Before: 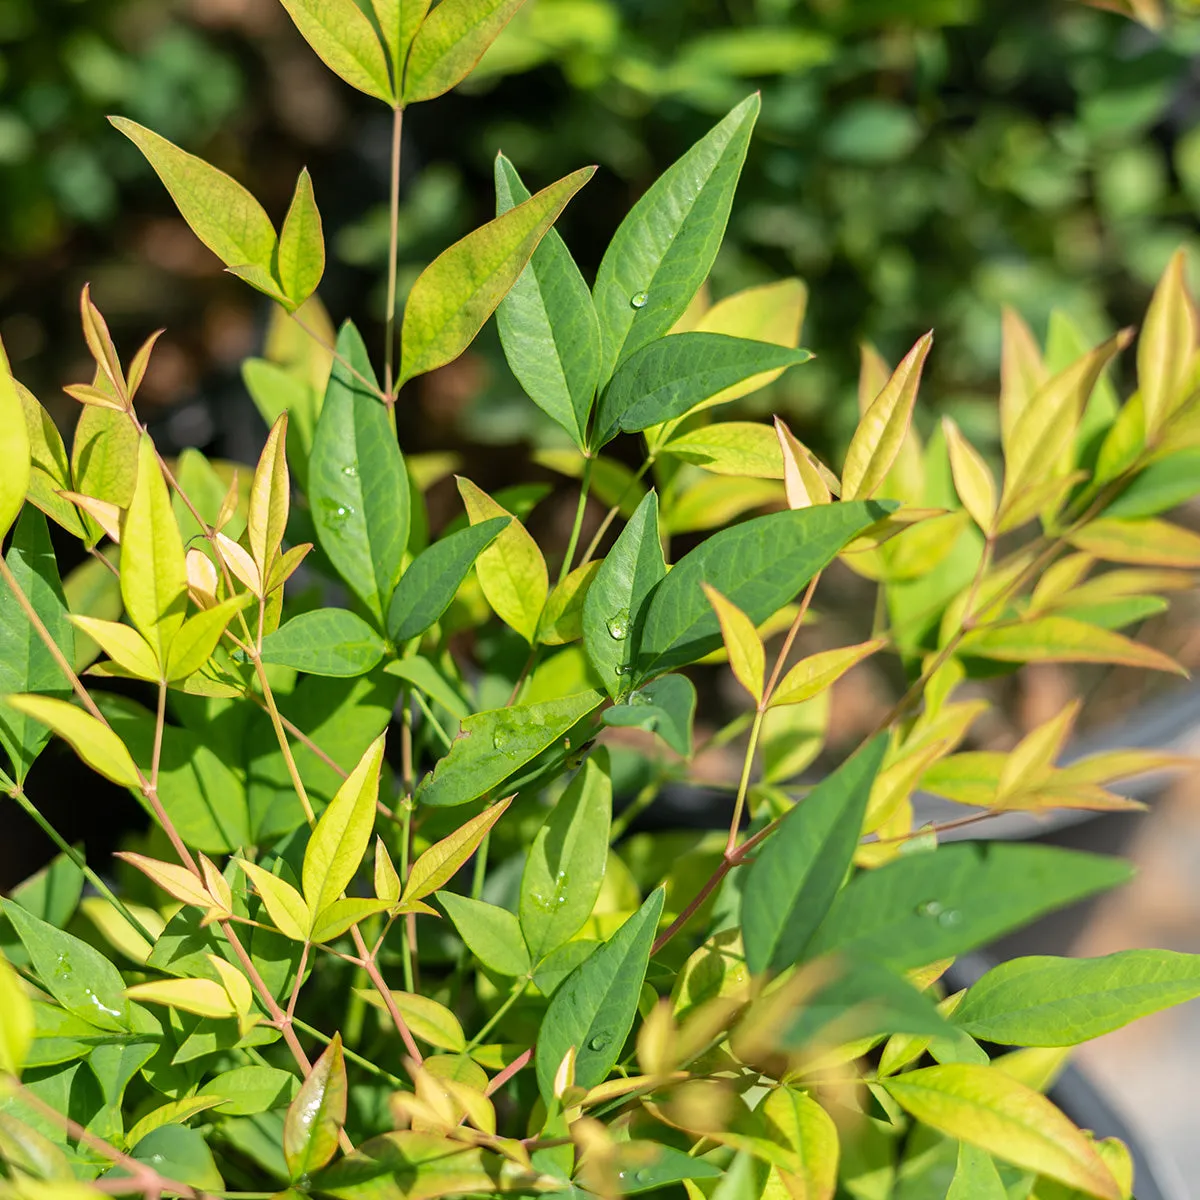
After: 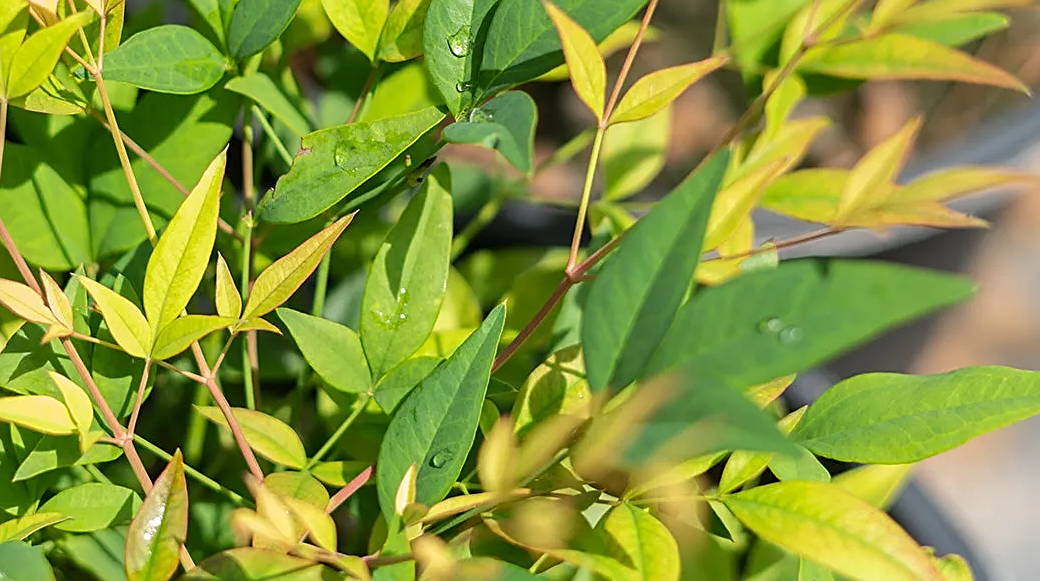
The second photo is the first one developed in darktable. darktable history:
sharpen: on, module defaults
crop and rotate: left 13.271%, top 48.631%, bottom 2.938%
